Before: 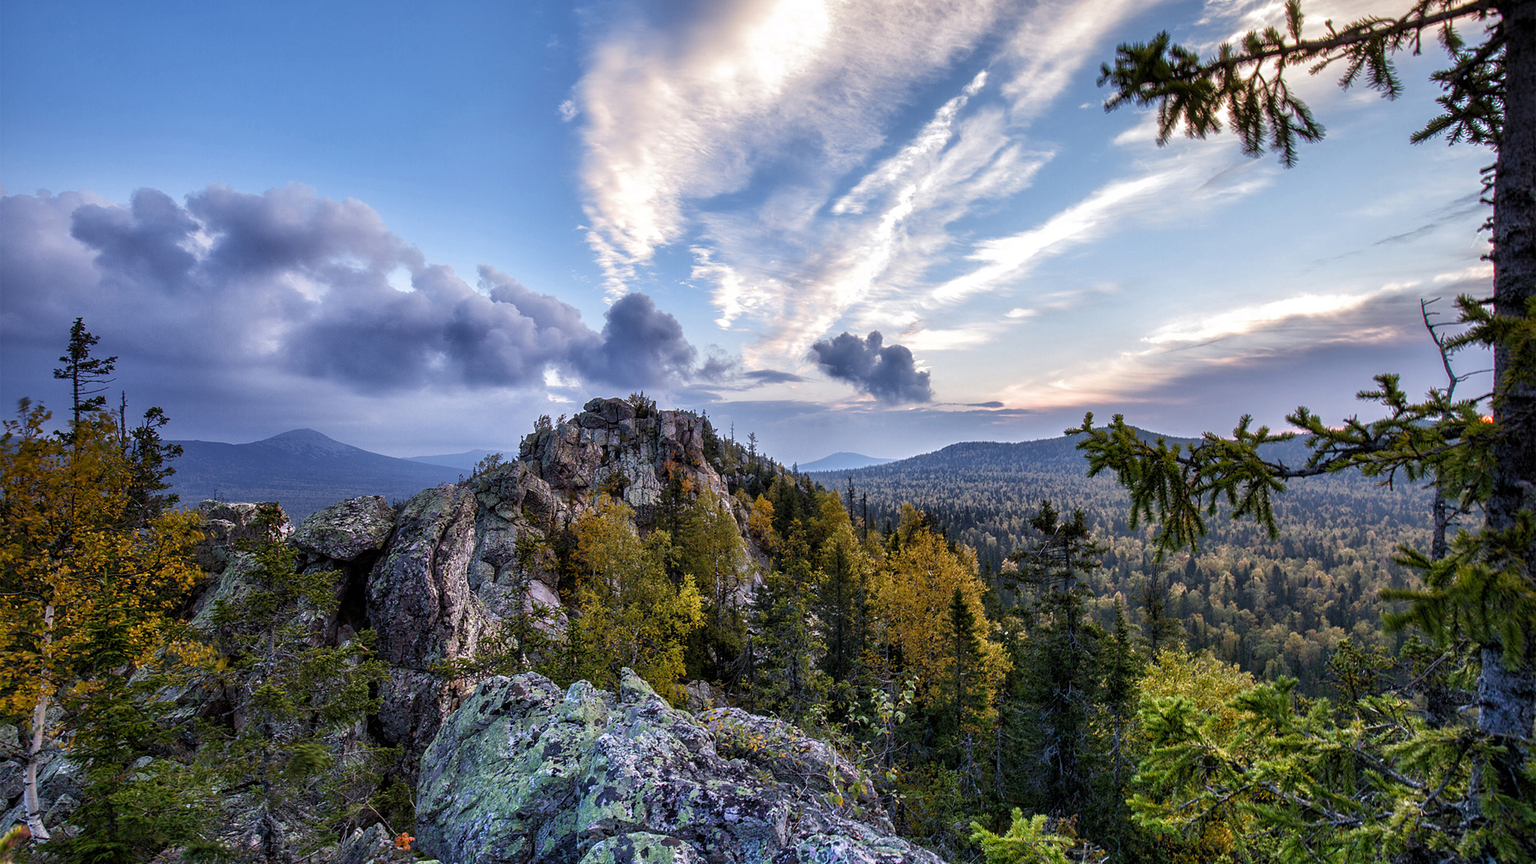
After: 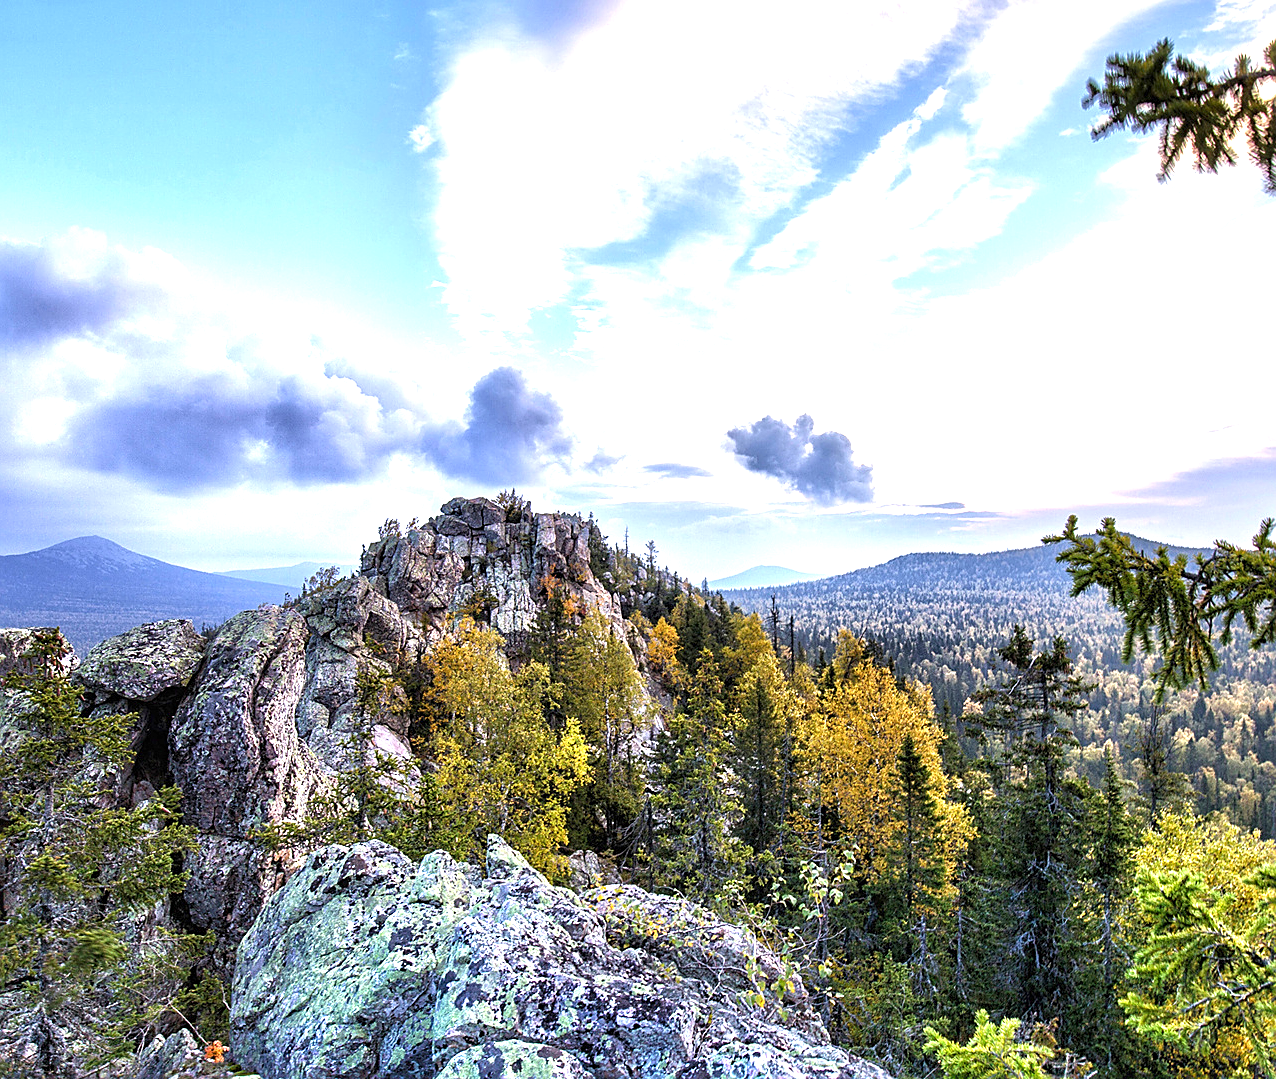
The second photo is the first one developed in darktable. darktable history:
exposure: black level correction 0, exposure 1.468 EV, compensate highlight preservation false
sharpen: on, module defaults
crop and rotate: left 15.104%, right 18.396%
